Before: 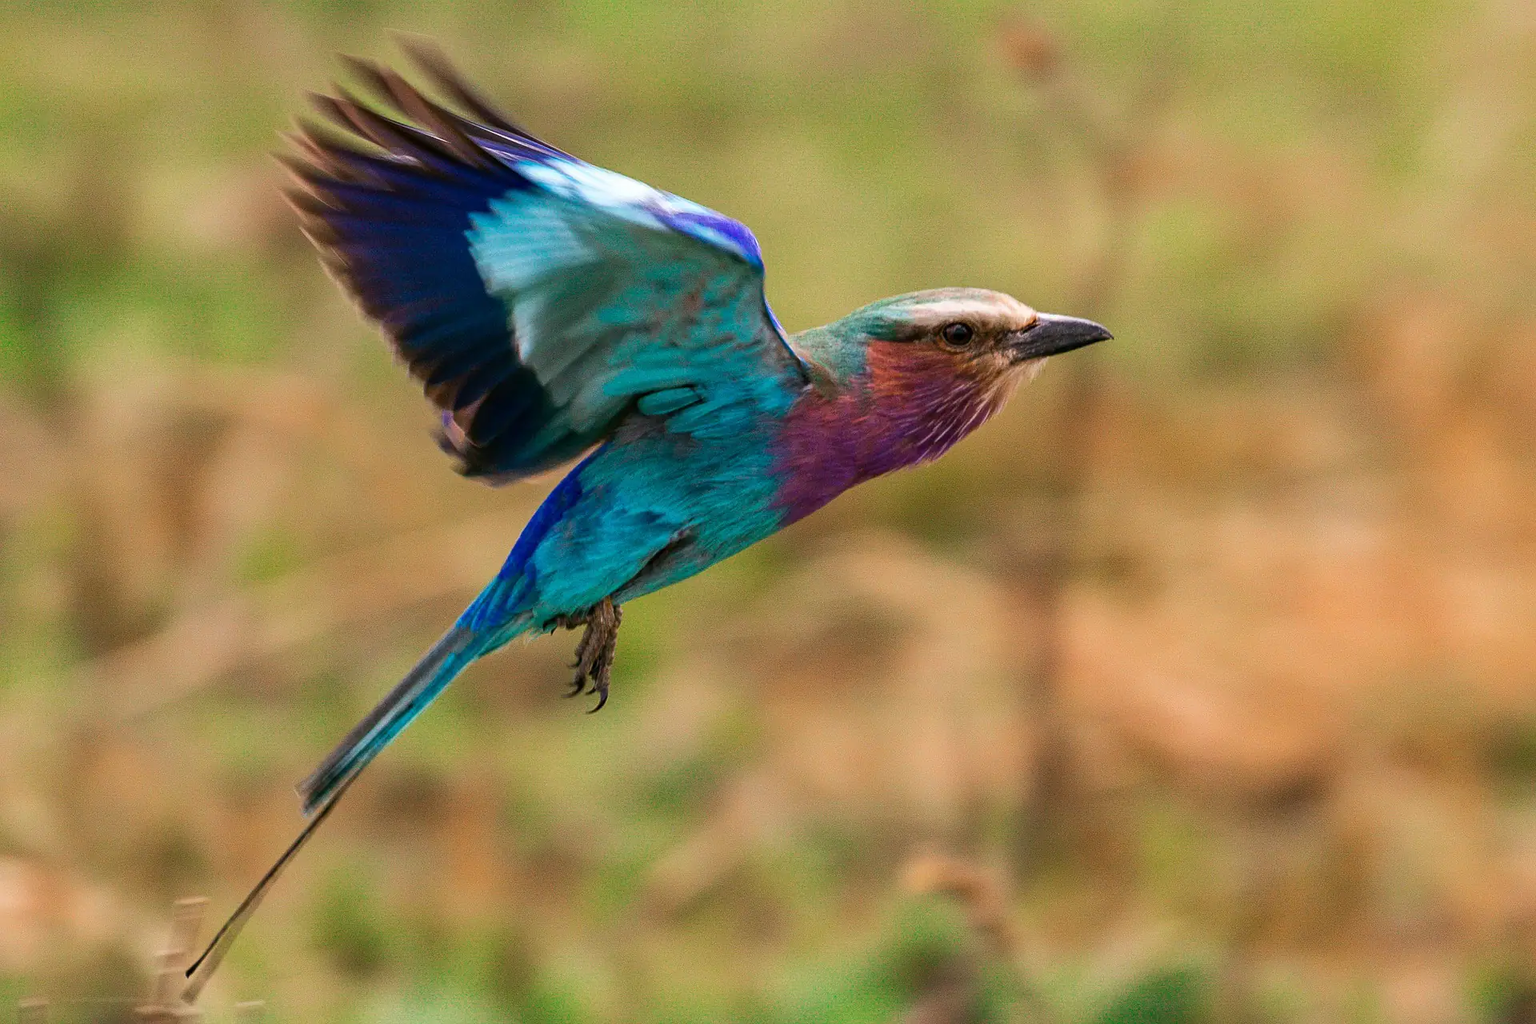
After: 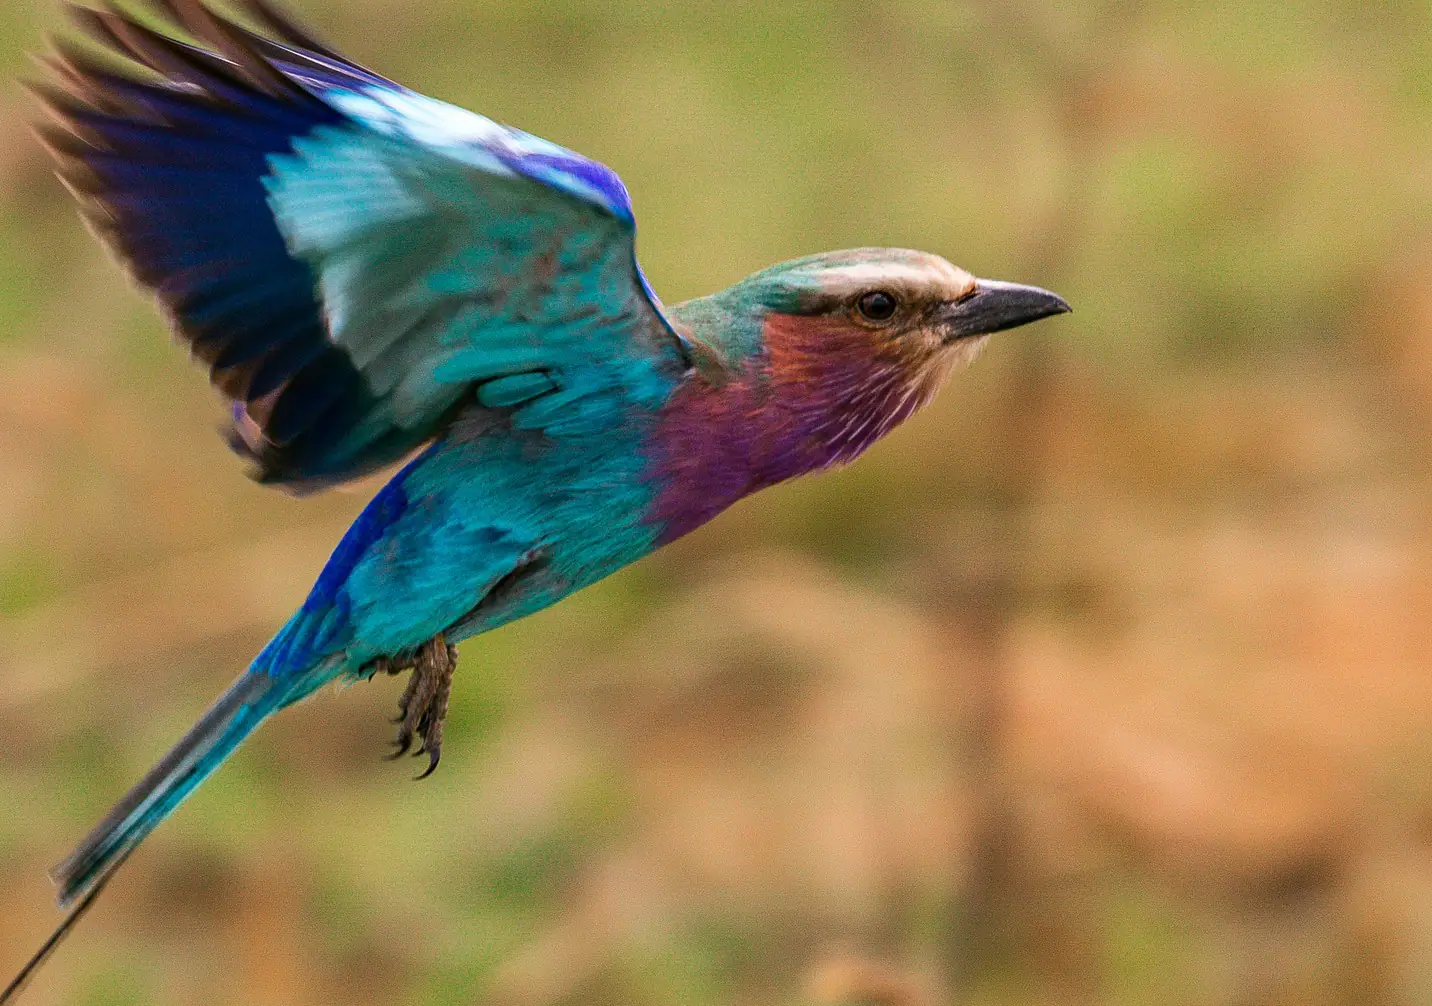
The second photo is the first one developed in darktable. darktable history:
crop: left 16.707%, top 8.782%, right 8.69%, bottom 12.568%
